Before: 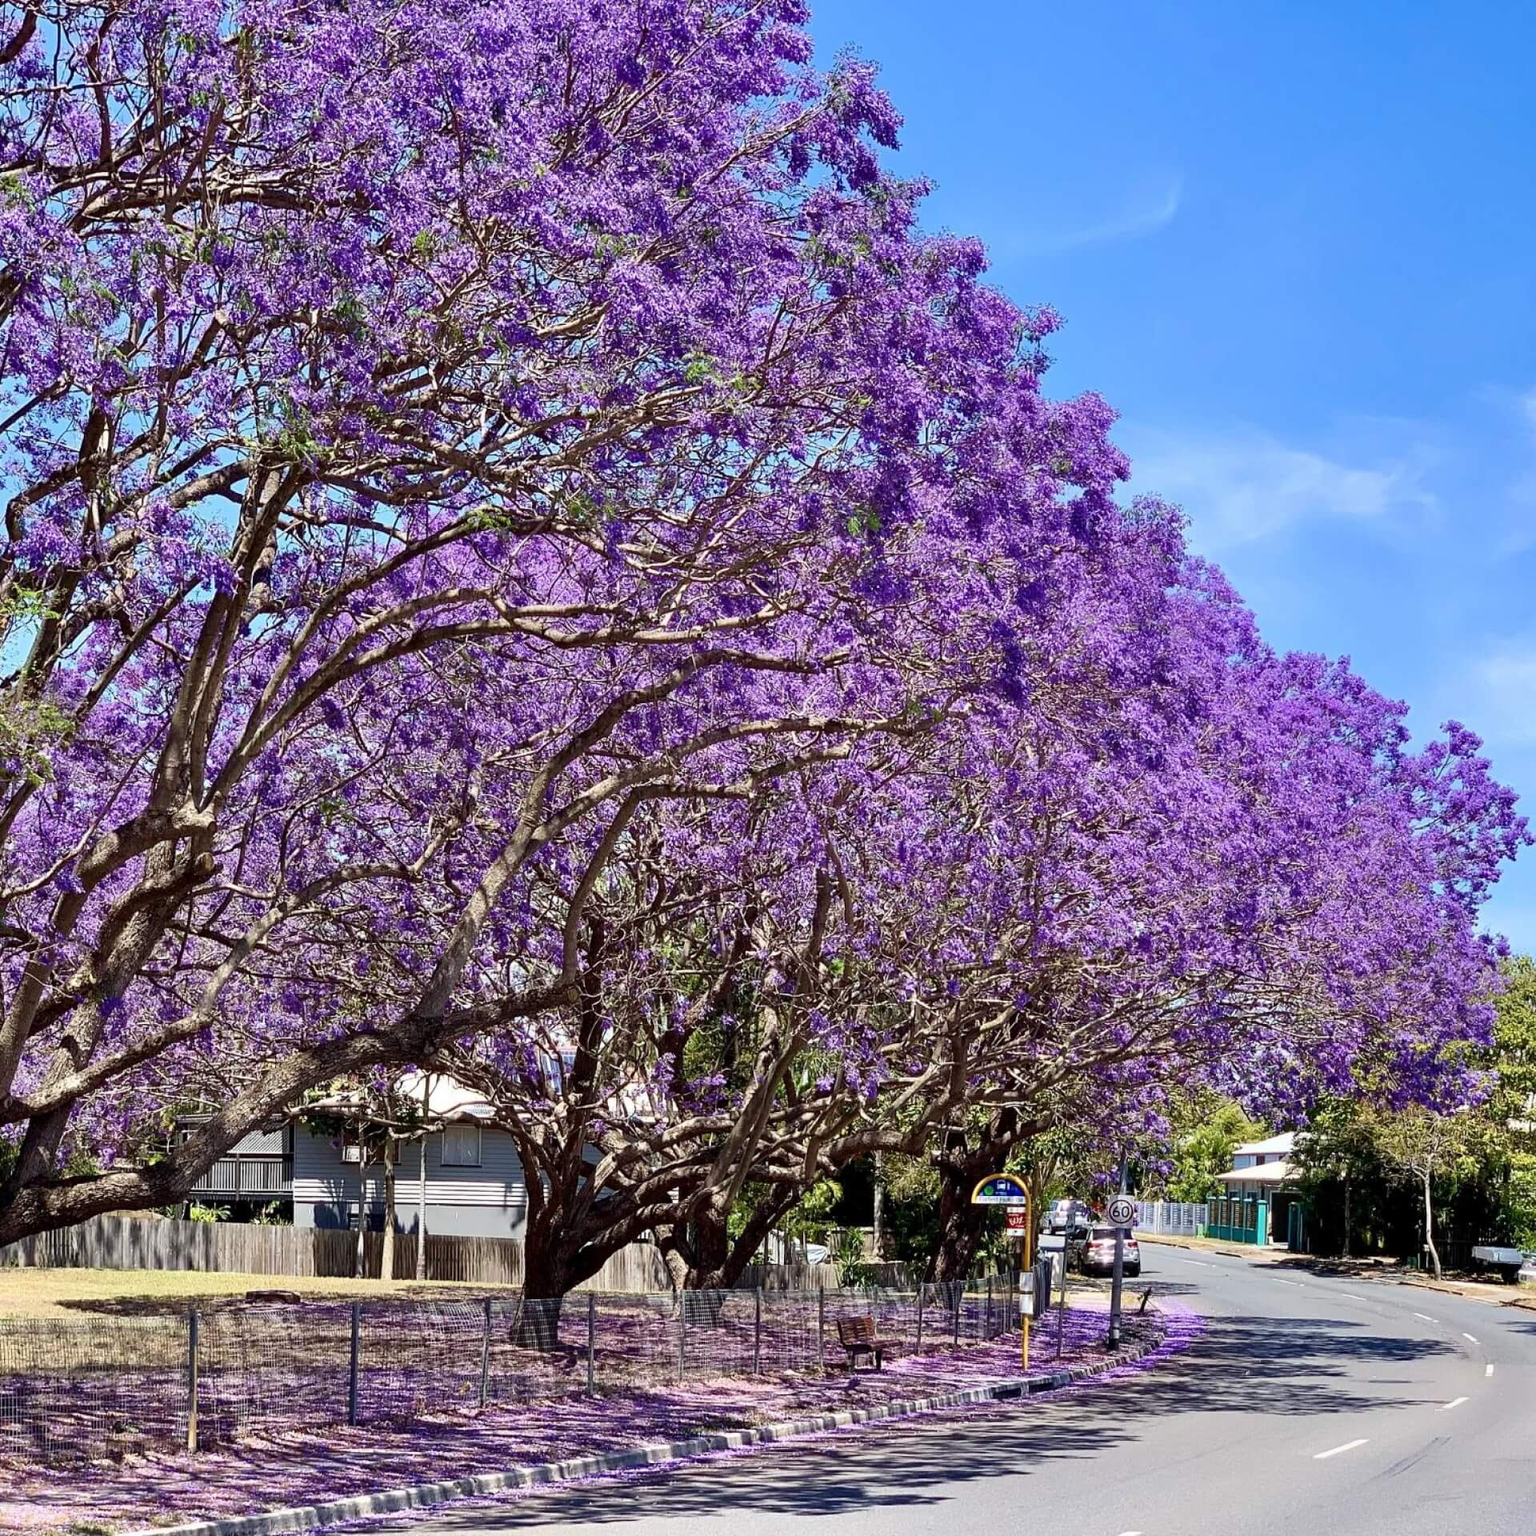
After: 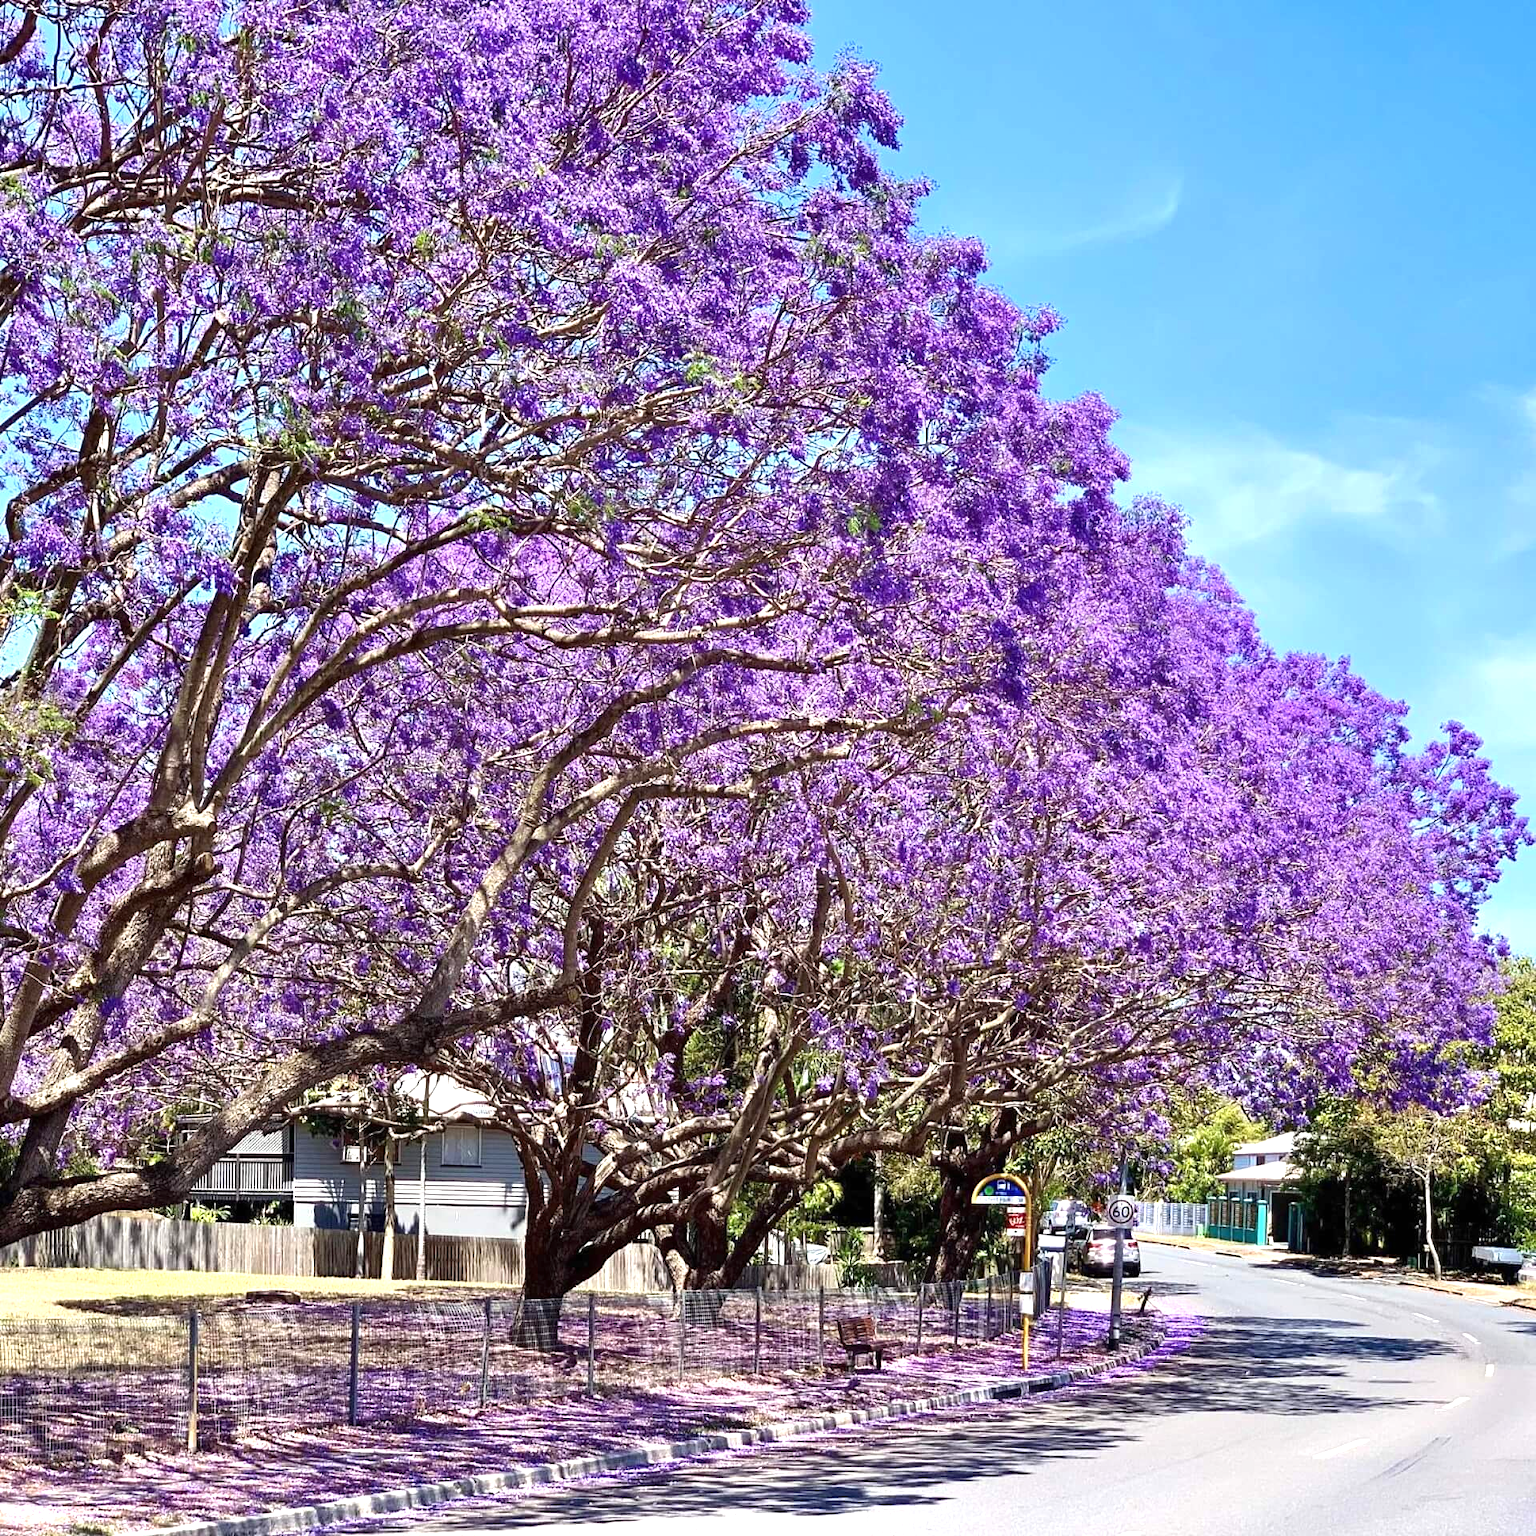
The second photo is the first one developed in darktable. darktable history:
color calibration: illuminant same as pipeline (D50), adaptation XYZ, x 0.346, y 0.358, temperature 5005.3 K
exposure: black level correction 0, exposure 0.699 EV, compensate exposure bias true, compensate highlight preservation false
